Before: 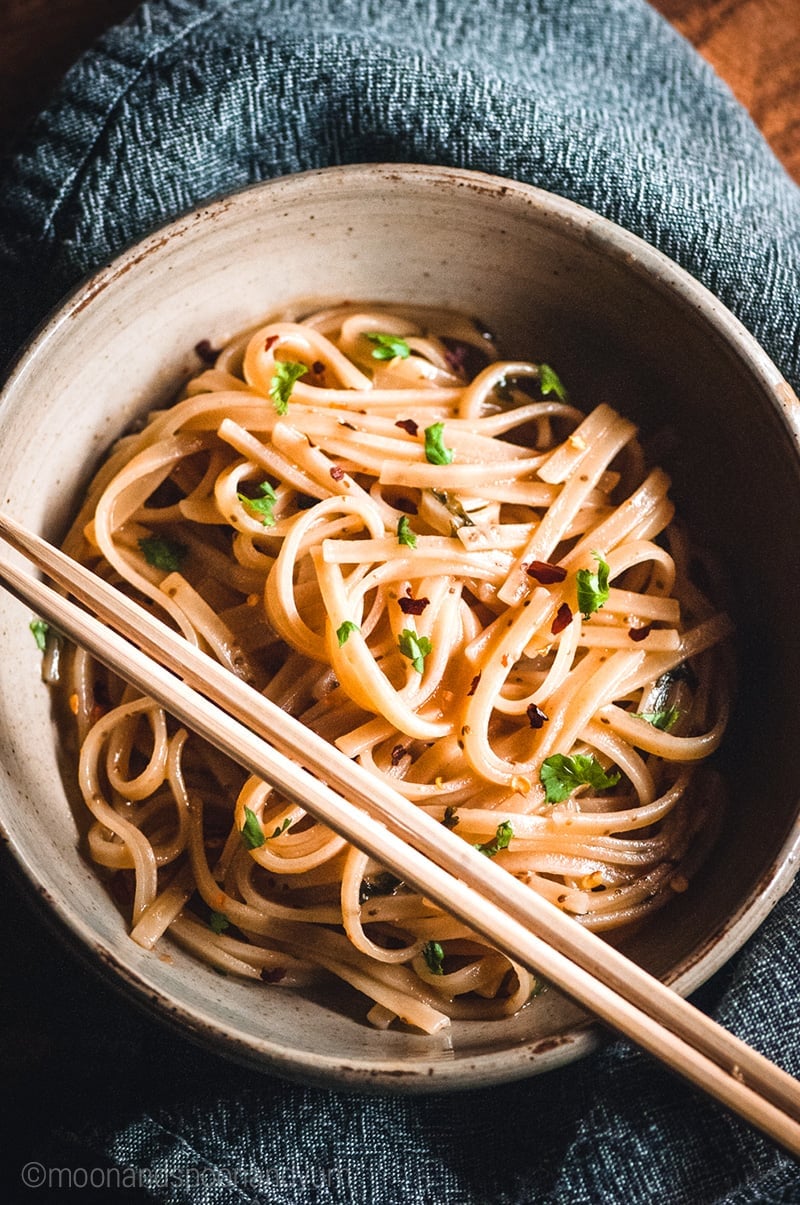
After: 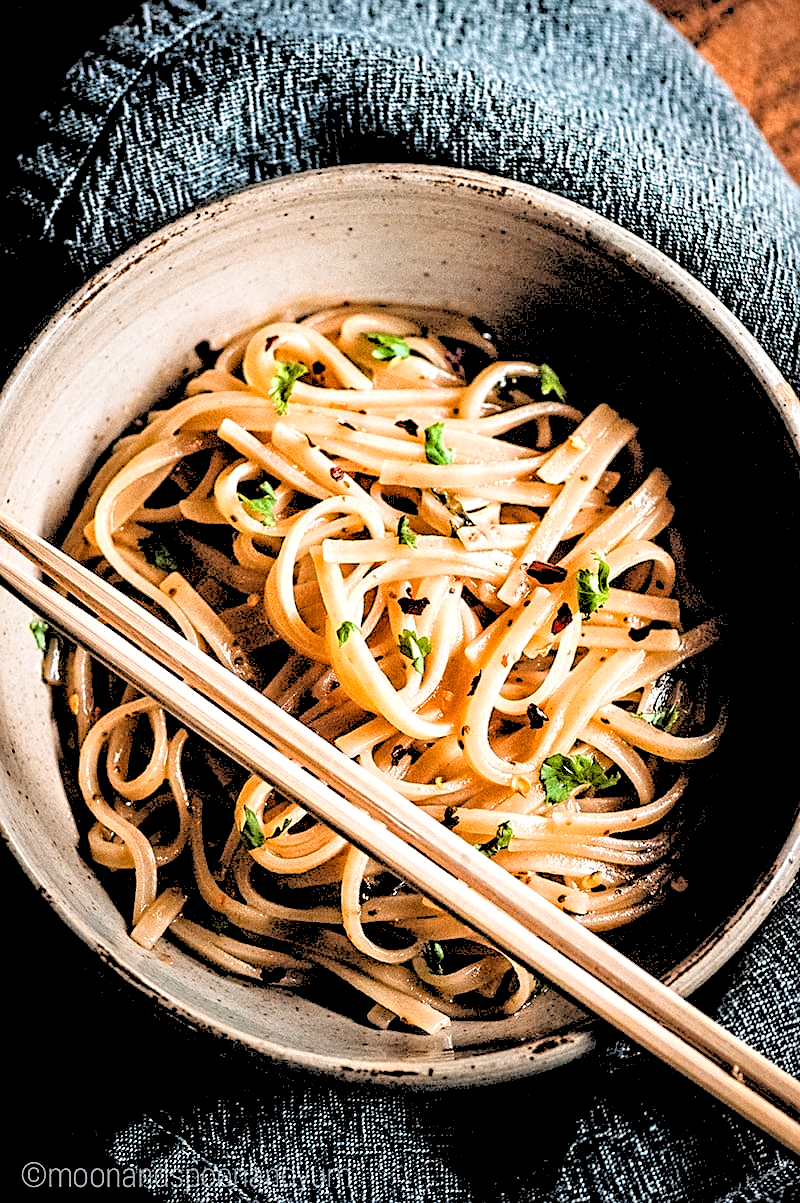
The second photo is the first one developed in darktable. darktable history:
contrast equalizer: octaves 7, y [[0.502, 0.517, 0.543, 0.576, 0.611, 0.631], [0.5 ×6], [0.5 ×6], [0 ×6], [0 ×6]]
rgb levels: levels [[0.027, 0.429, 0.996], [0, 0.5, 1], [0, 0.5, 1]]
crop: top 0.05%, bottom 0.098%
sharpen: on, module defaults
